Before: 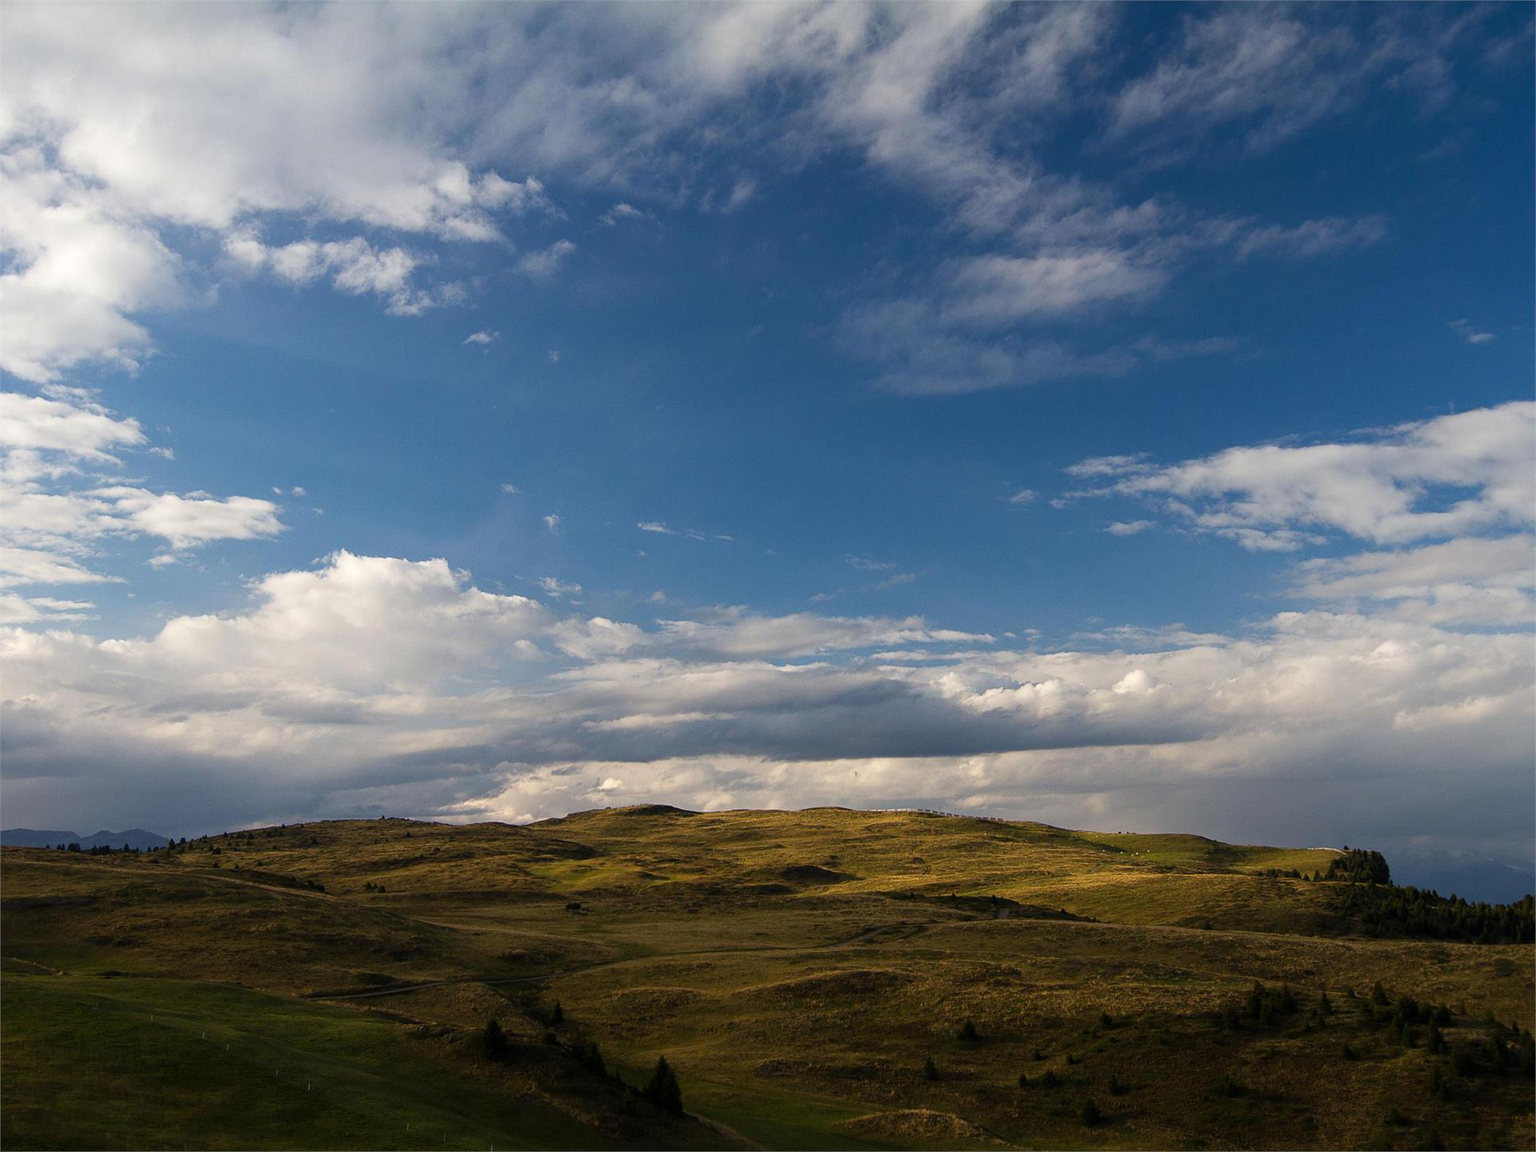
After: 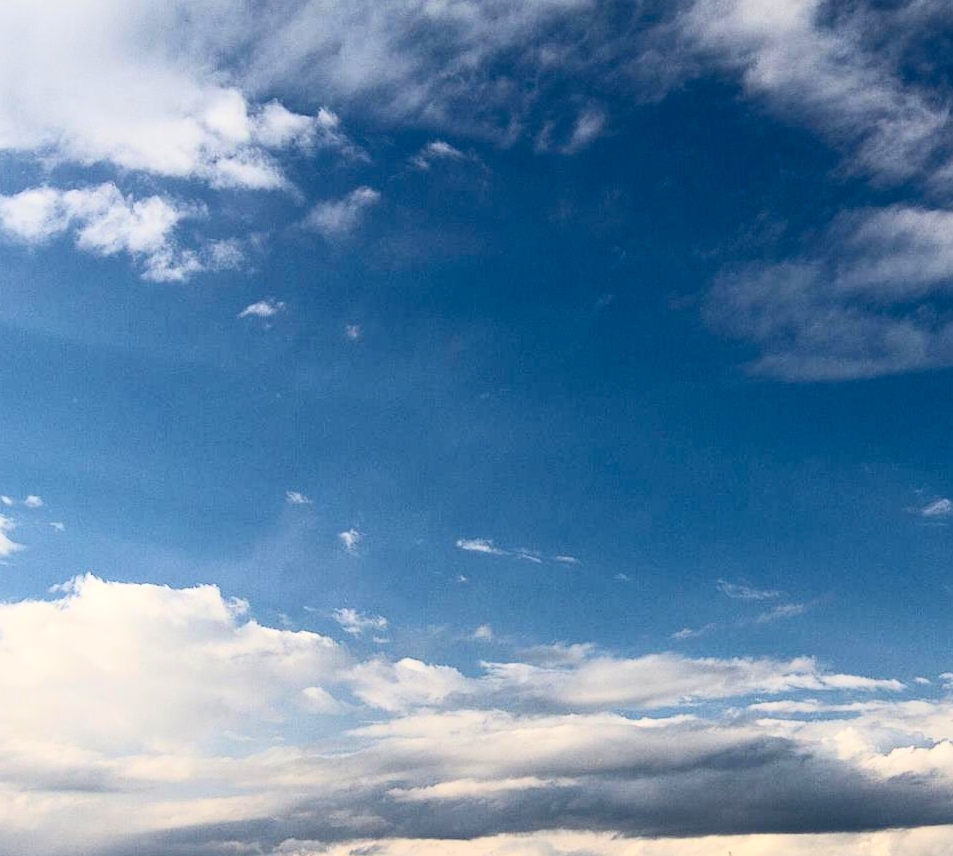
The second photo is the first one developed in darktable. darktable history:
base curve: preserve colors none
contrast brightness saturation: contrast 0.412, brightness 0.098, saturation 0.213
crop: left 17.755%, top 7.896%, right 32.601%, bottom 32.606%
